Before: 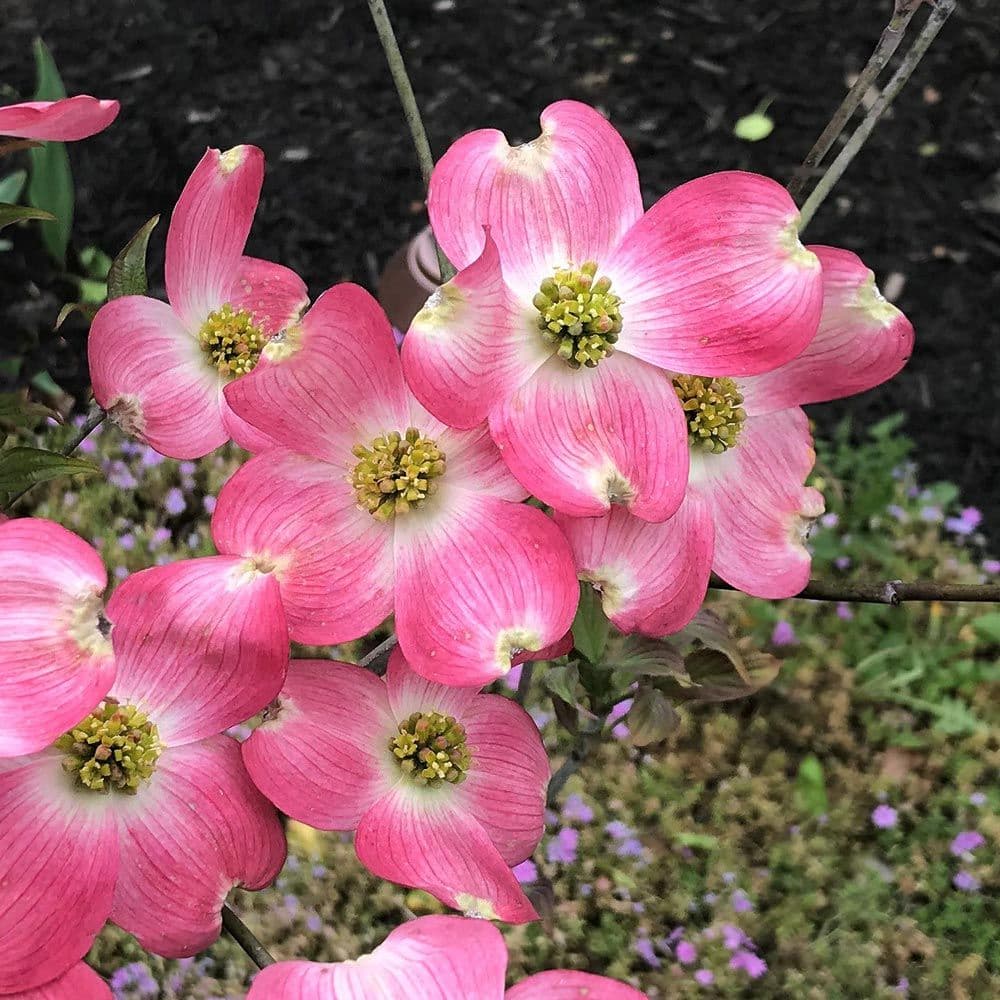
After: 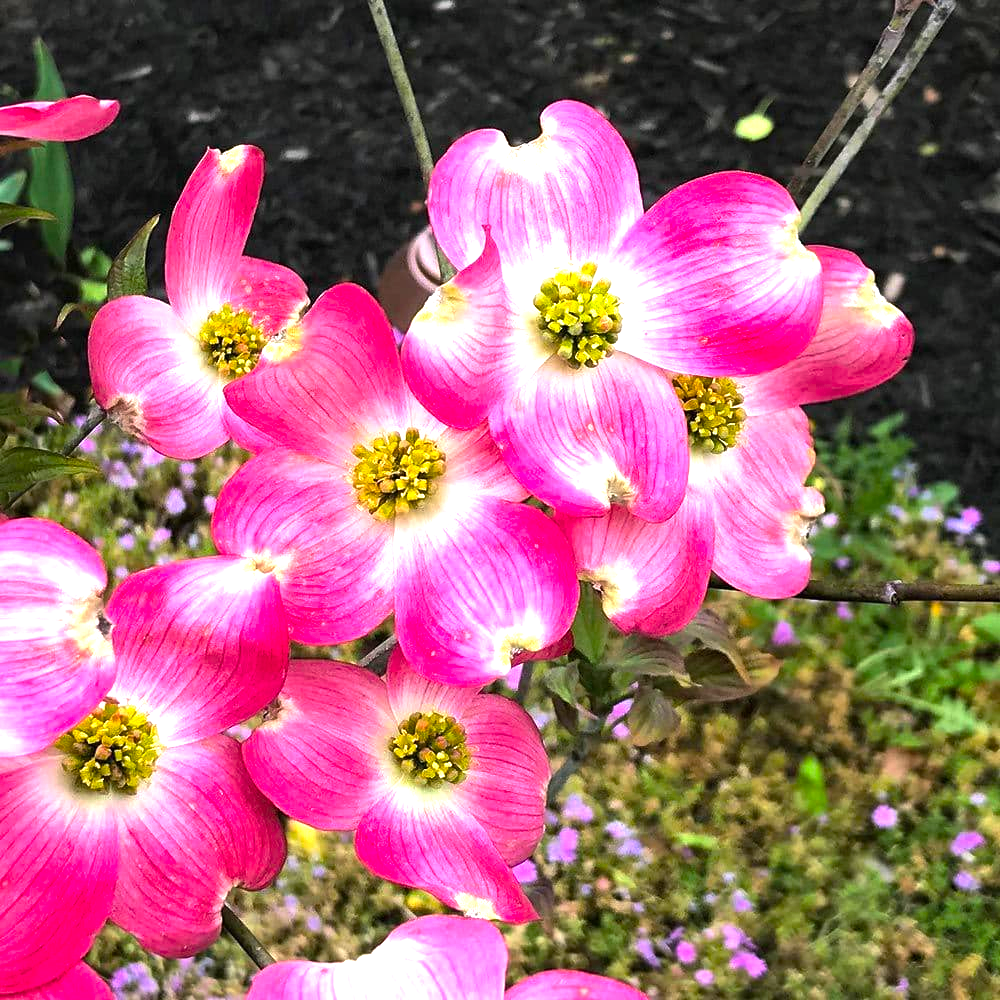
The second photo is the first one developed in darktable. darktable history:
color balance rgb: shadows lift › chroma 0.738%, shadows lift › hue 112.79°, power › hue 61.76°, perceptual saturation grading › global saturation 25.539%, perceptual brilliance grading › global brilliance 30.209%, global vibrance 19.677%
color correction: highlights a* -0.076, highlights b* 0.107
base curve: curves: ch0 [(0, 0) (0.303, 0.277) (1, 1)], preserve colors none
